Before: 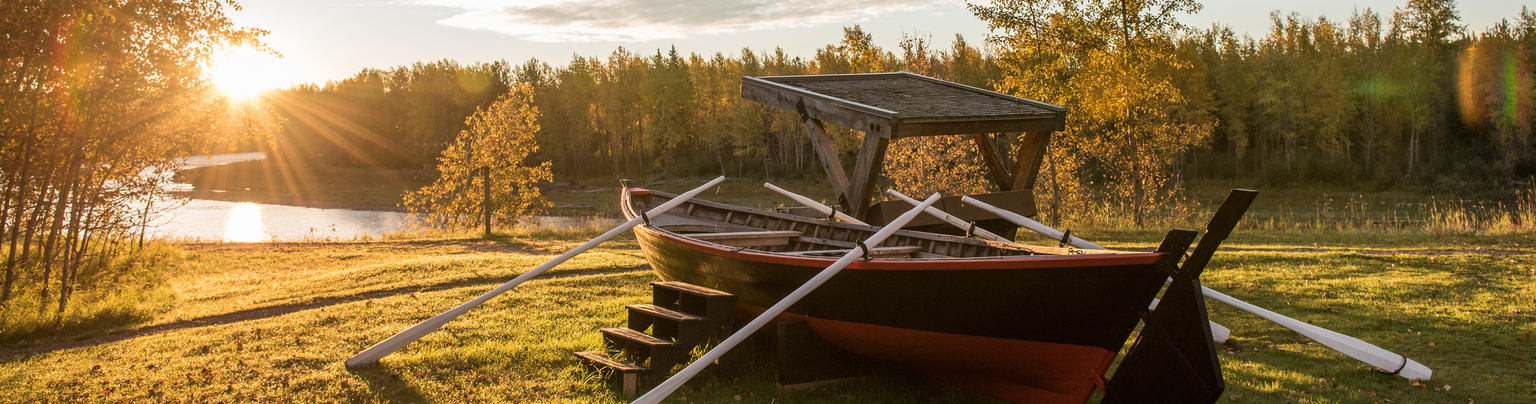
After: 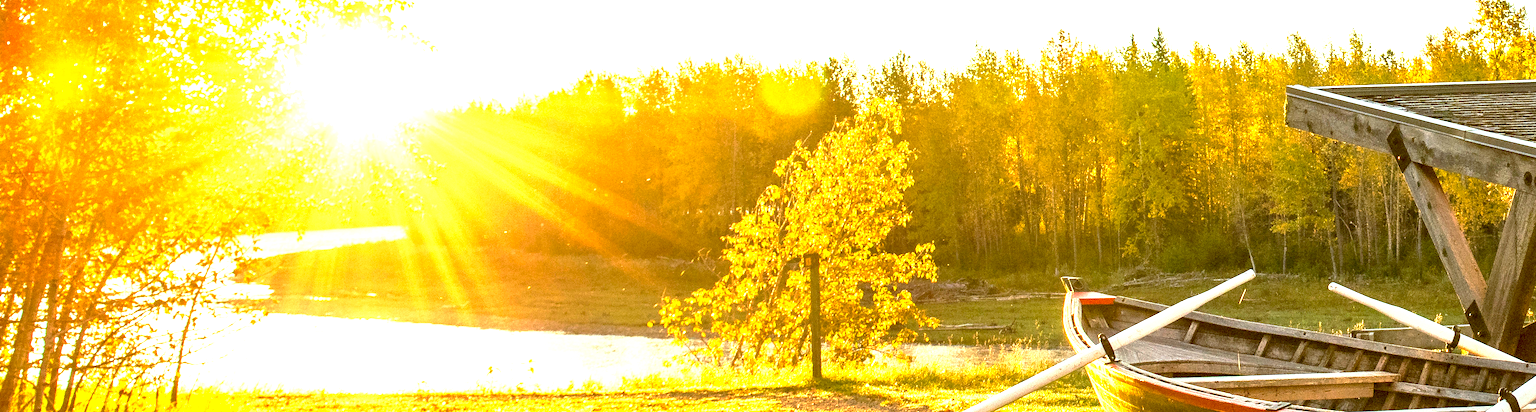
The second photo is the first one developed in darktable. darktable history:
exposure: black level correction 0, exposure 1.672 EV, compensate exposure bias true, compensate highlight preservation false
base curve: curves: ch0 [(0.017, 0) (0.425, 0.441) (0.844, 0.933) (1, 1)], preserve colors none
crop and rotate: left 3.065%, top 7.489%, right 42.926%, bottom 37.346%
local contrast: mode bilateral grid, contrast 100, coarseness 100, detail 109%, midtone range 0.2
color correction: highlights a* -7.39, highlights b* 1.5, shadows a* -3.78, saturation 1.45
